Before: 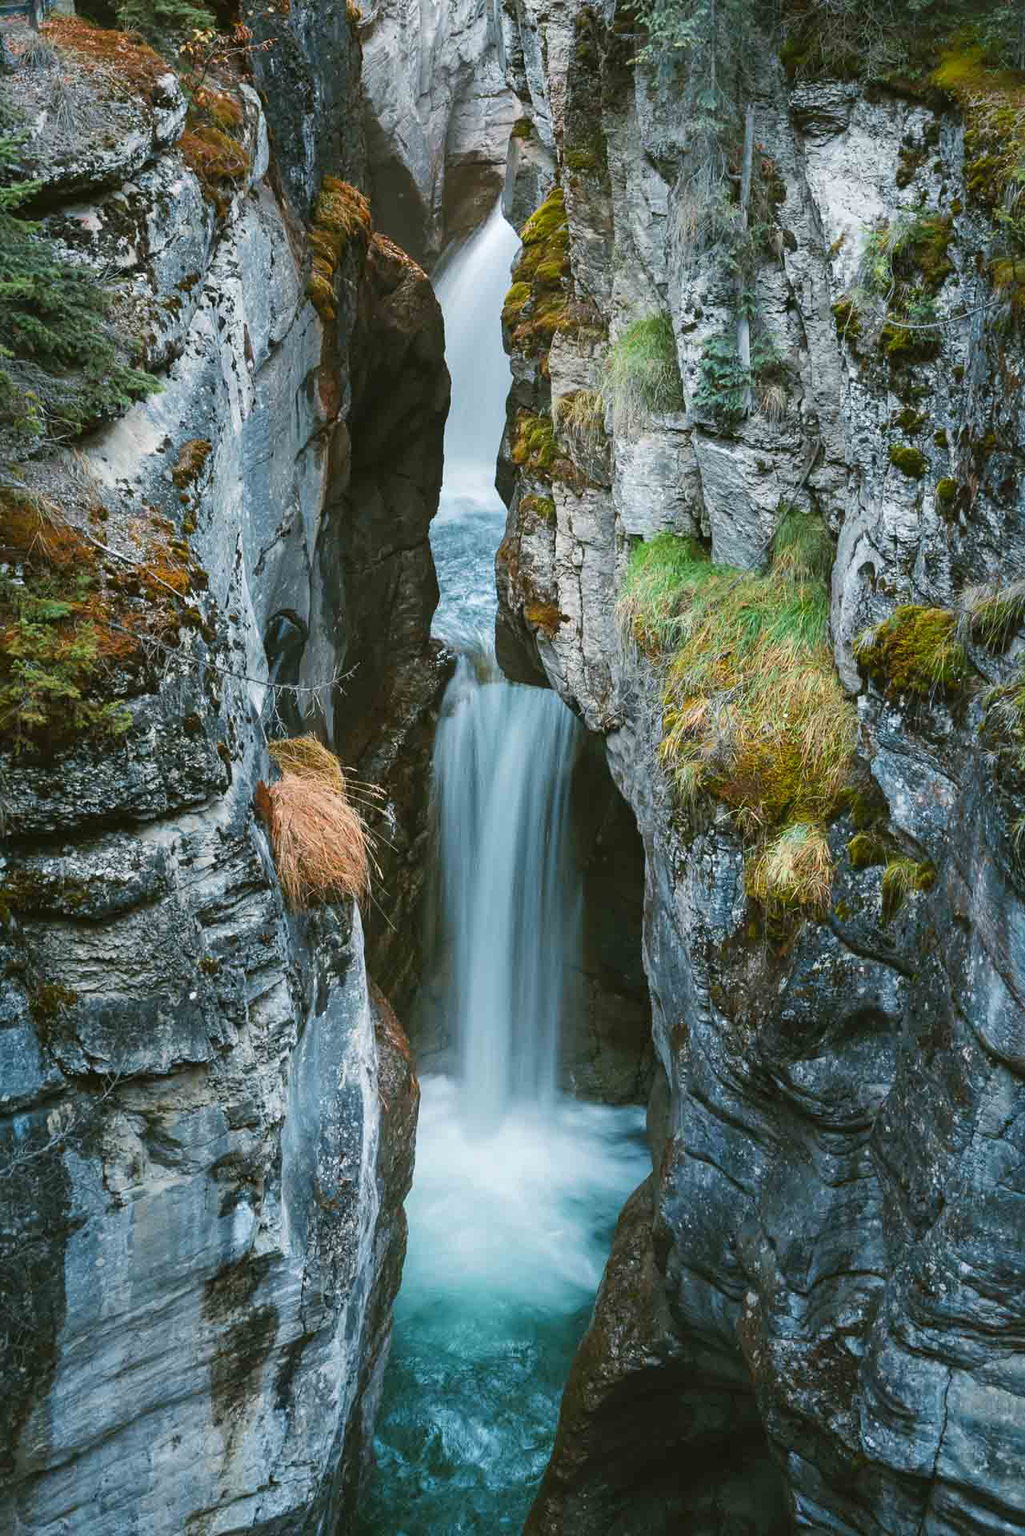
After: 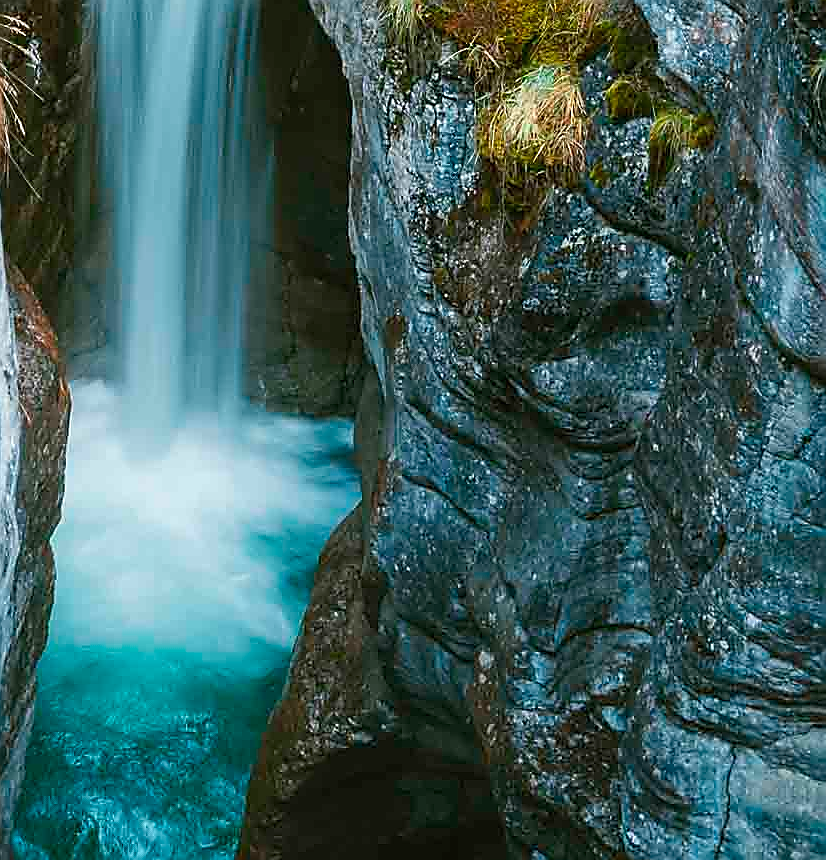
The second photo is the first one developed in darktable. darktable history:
sharpen: radius 1.4, amount 1.25, threshold 0.7
crop and rotate: left 35.509%, top 50.238%, bottom 4.934%
